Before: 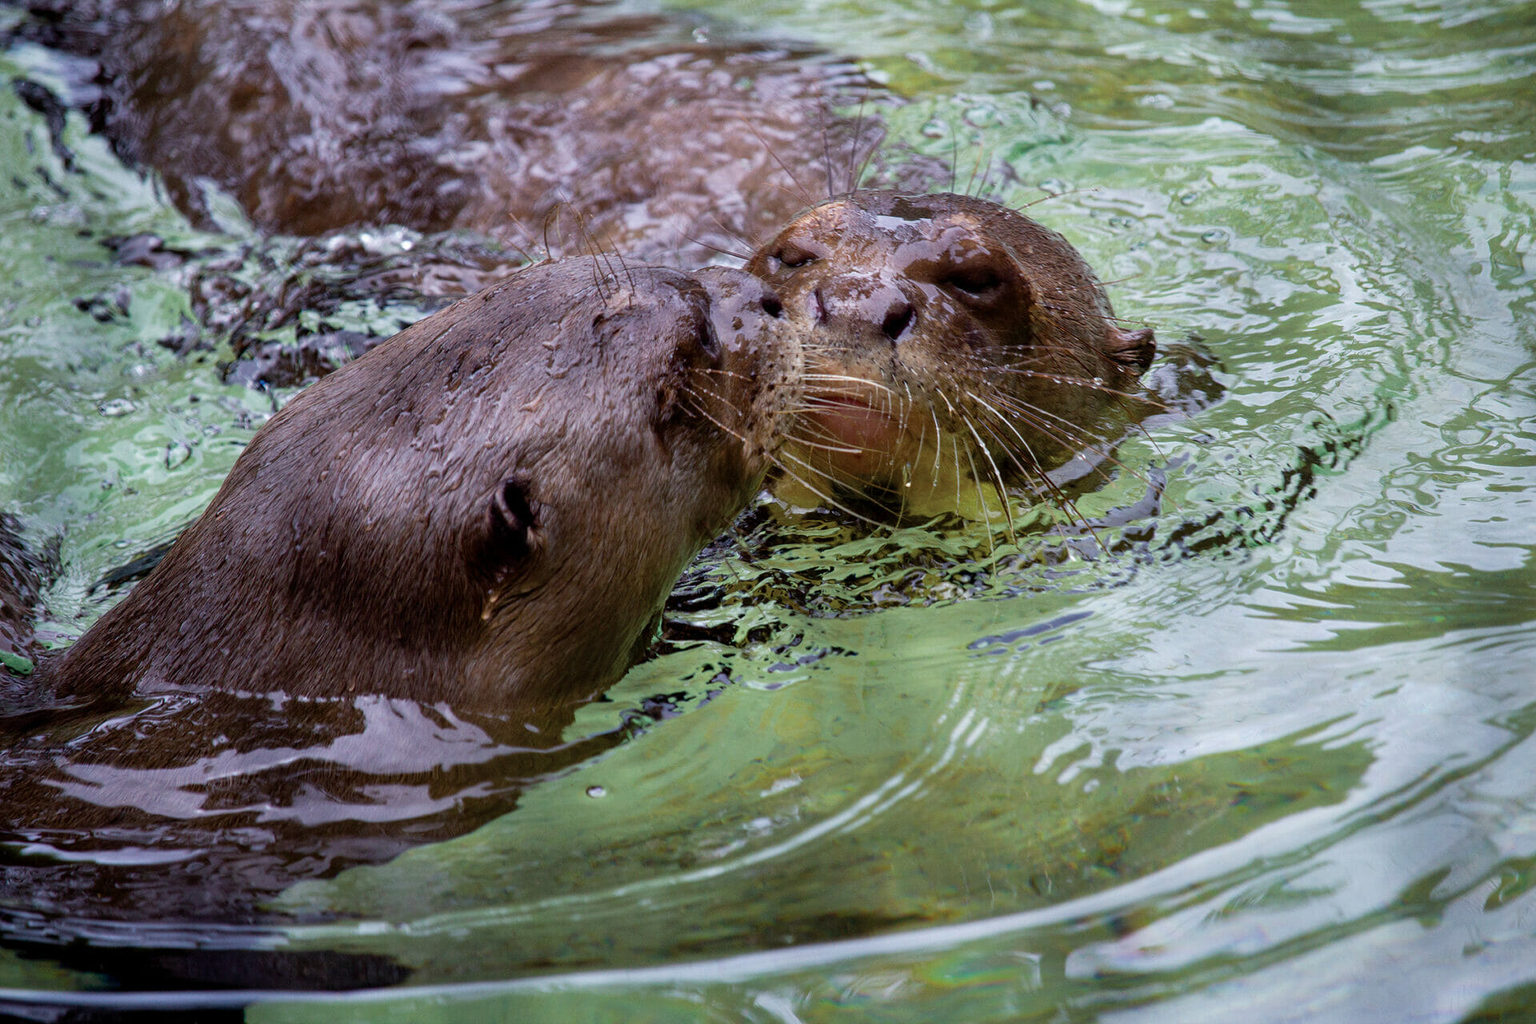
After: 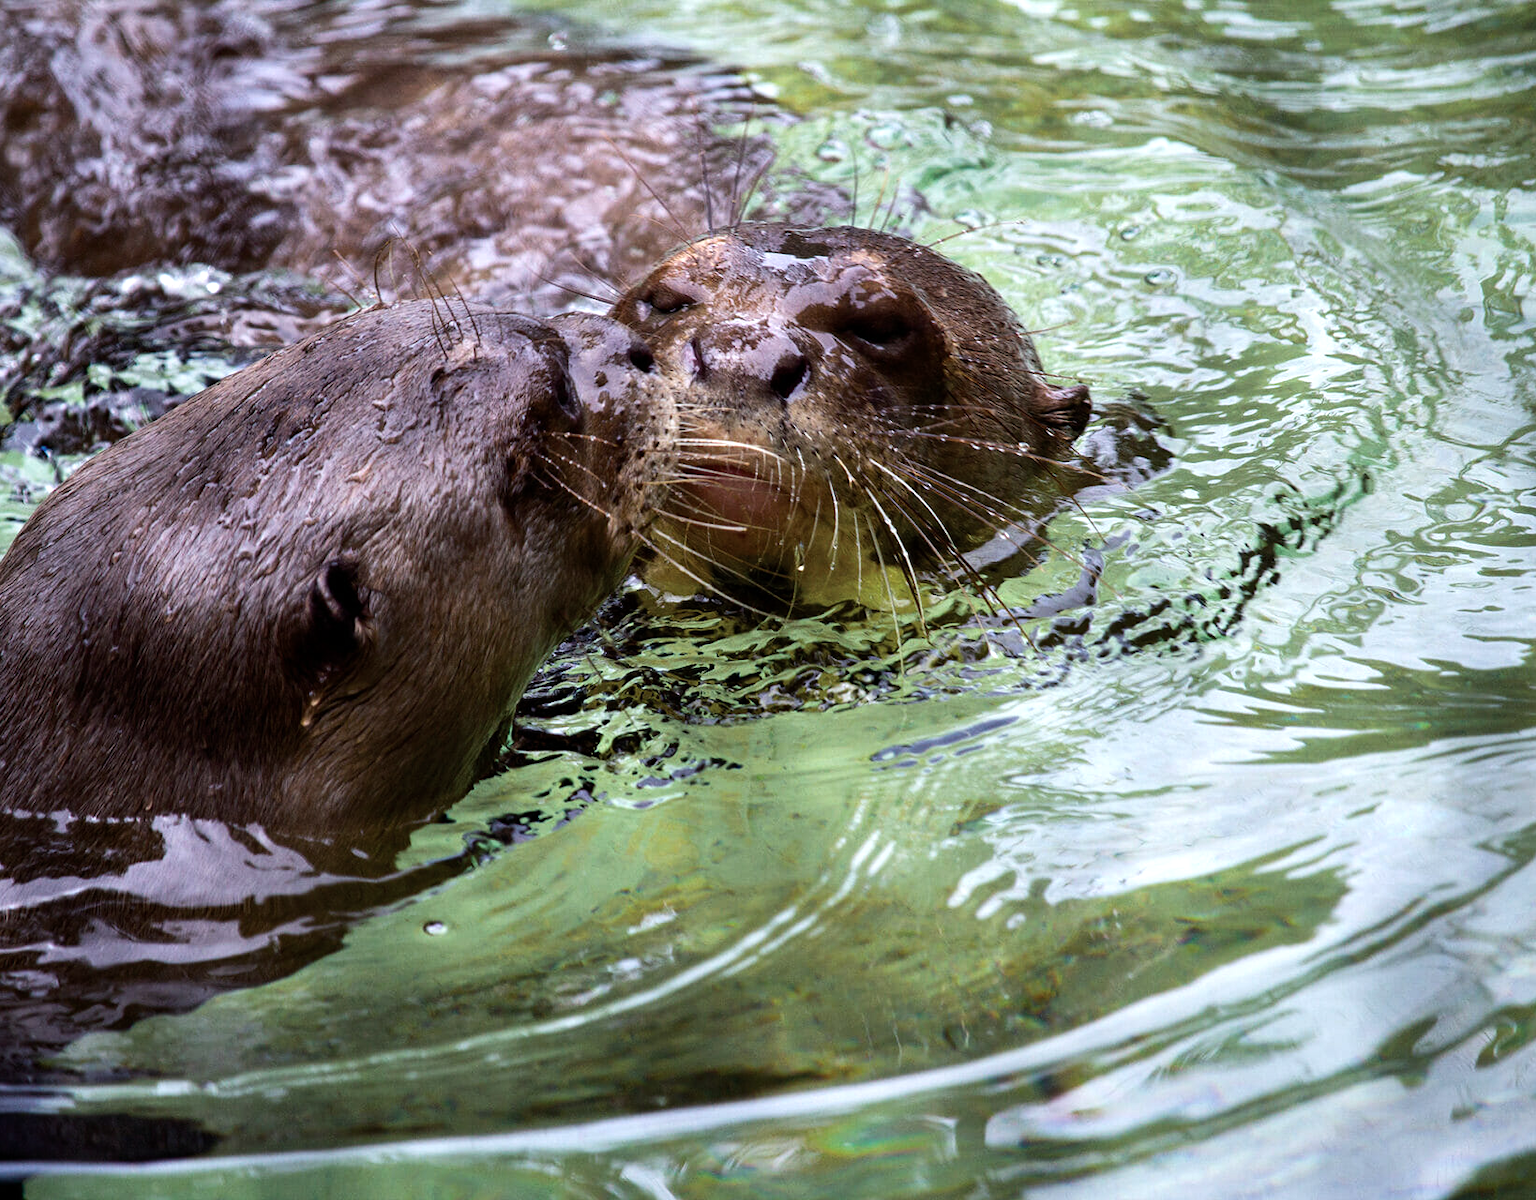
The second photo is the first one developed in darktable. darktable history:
exposure: exposure -0.066 EV, compensate exposure bias true, compensate highlight preservation false
crop and rotate: left 14.687%
tone equalizer: -8 EV -0.75 EV, -7 EV -0.698 EV, -6 EV -0.632 EV, -5 EV -0.375 EV, -3 EV 0.385 EV, -2 EV 0.6 EV, -1 EV 0.678 EV, +0 EV 0.735 EV, edges refinement/feathering 500, mask exposure compensation -1.57 EV, preserve details no
